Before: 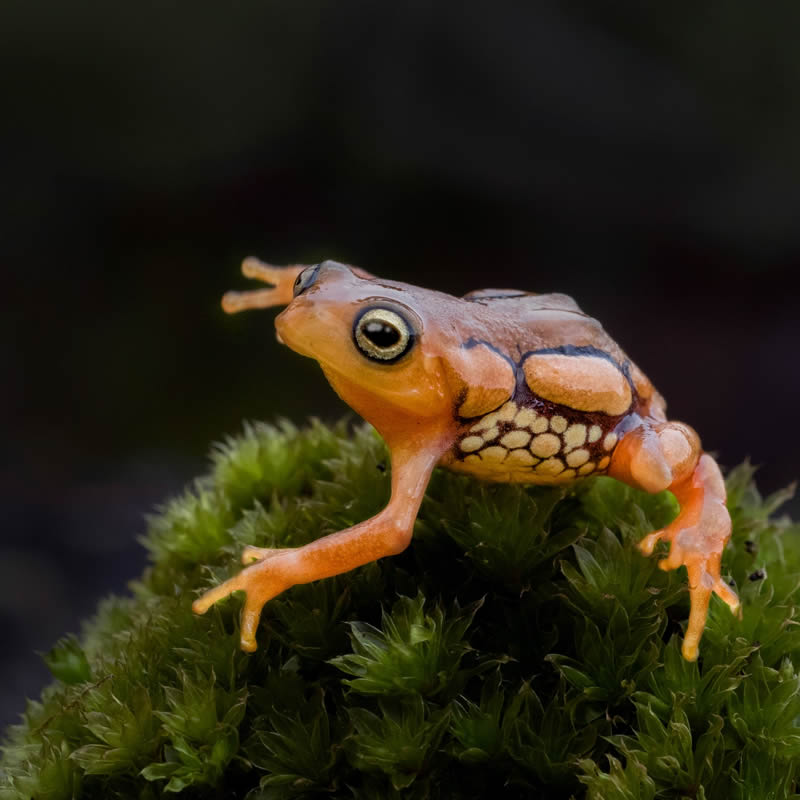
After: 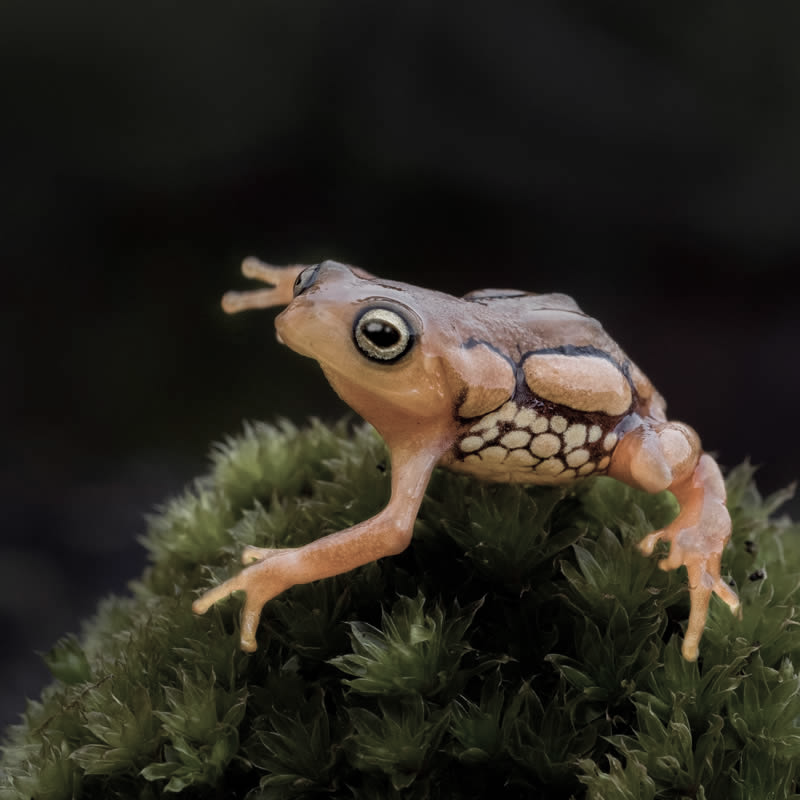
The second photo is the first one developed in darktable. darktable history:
color zones: curves: ch1 [(0, 0.292) (0.001, 0.292) (0.2, 0.264) (0.4, 0.248) (0.6, 0.248) (0.8, 0.264) (0.999, 0.292) (1, 0.292)]
